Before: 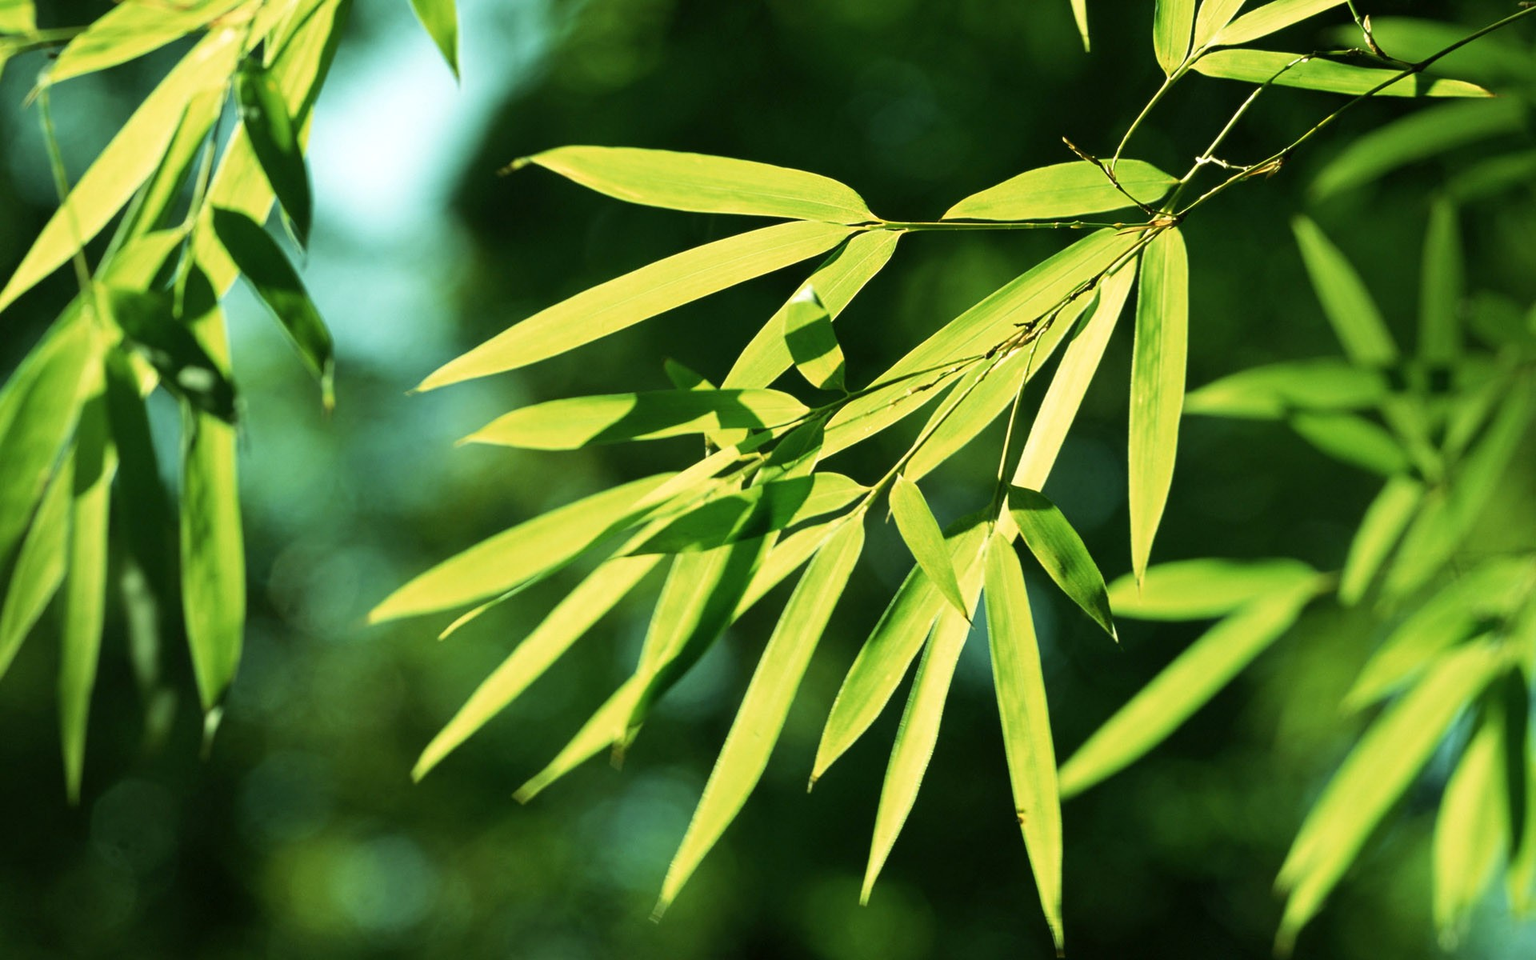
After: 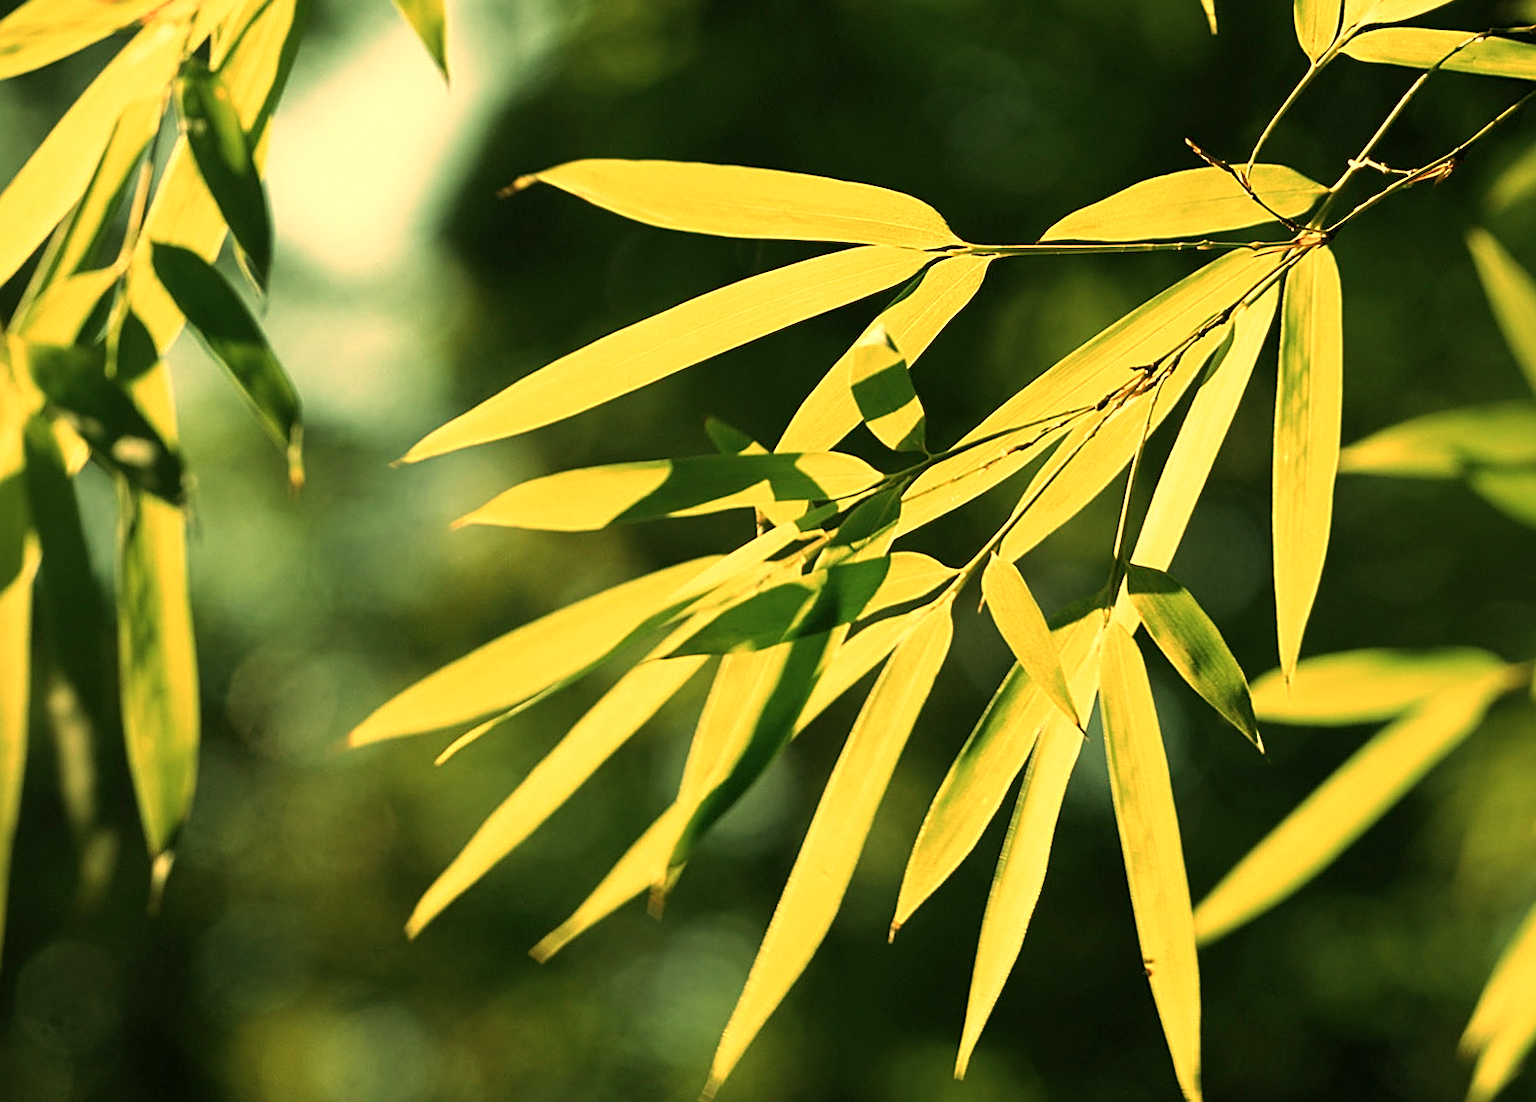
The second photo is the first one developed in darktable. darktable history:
crop and rotate: angle 1°, left 4.281%, top 0.642%, right 11.383%, bottom 2.486%
color calibration: illuminant custom, x 0.348, y 0.366, temperature 4940.58 K
levels: levels [0, 0.51, 1]
sharpen: on, module defaults
white balance: red 1.467, blue 0.684
